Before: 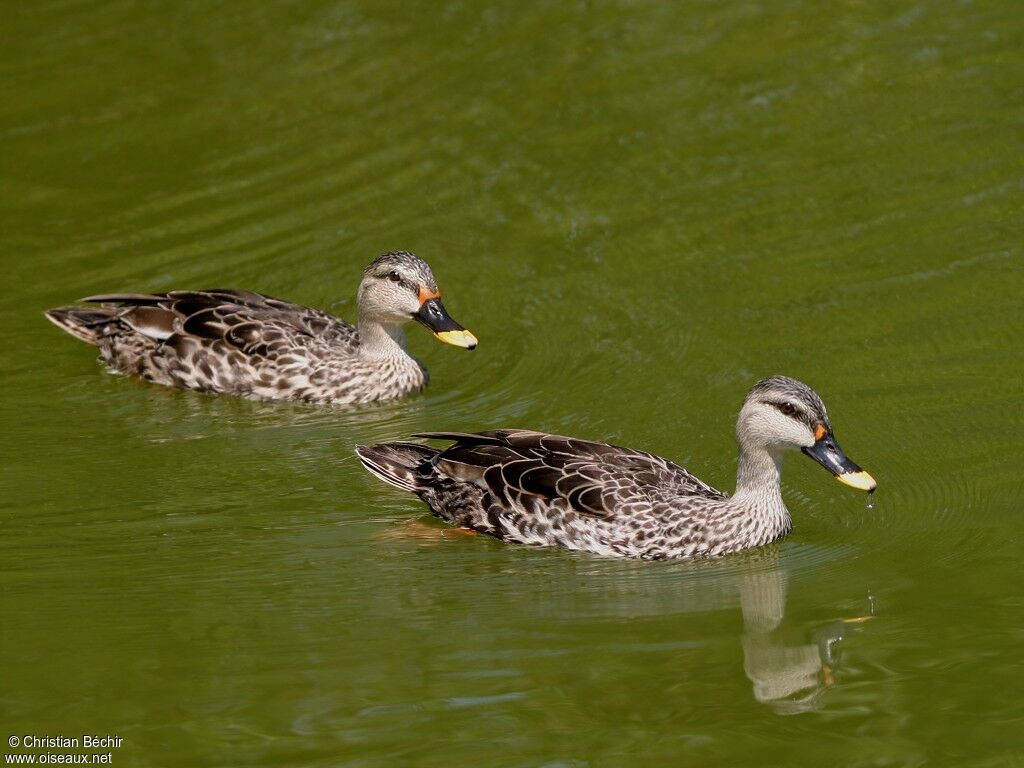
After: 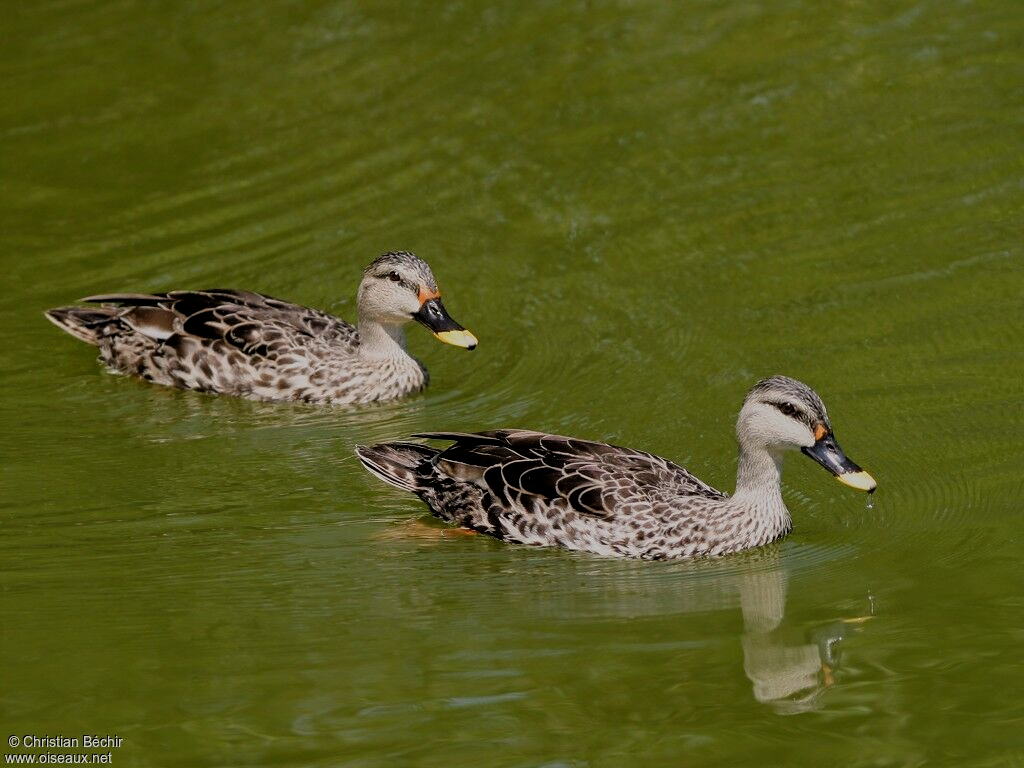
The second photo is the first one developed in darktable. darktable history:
filmic rgb: black relative exposure -6.85 EV, white relative exposure 5.91 EV, threshold 2.98 EV, hardness 2.69, enable highlight reconstruction true
